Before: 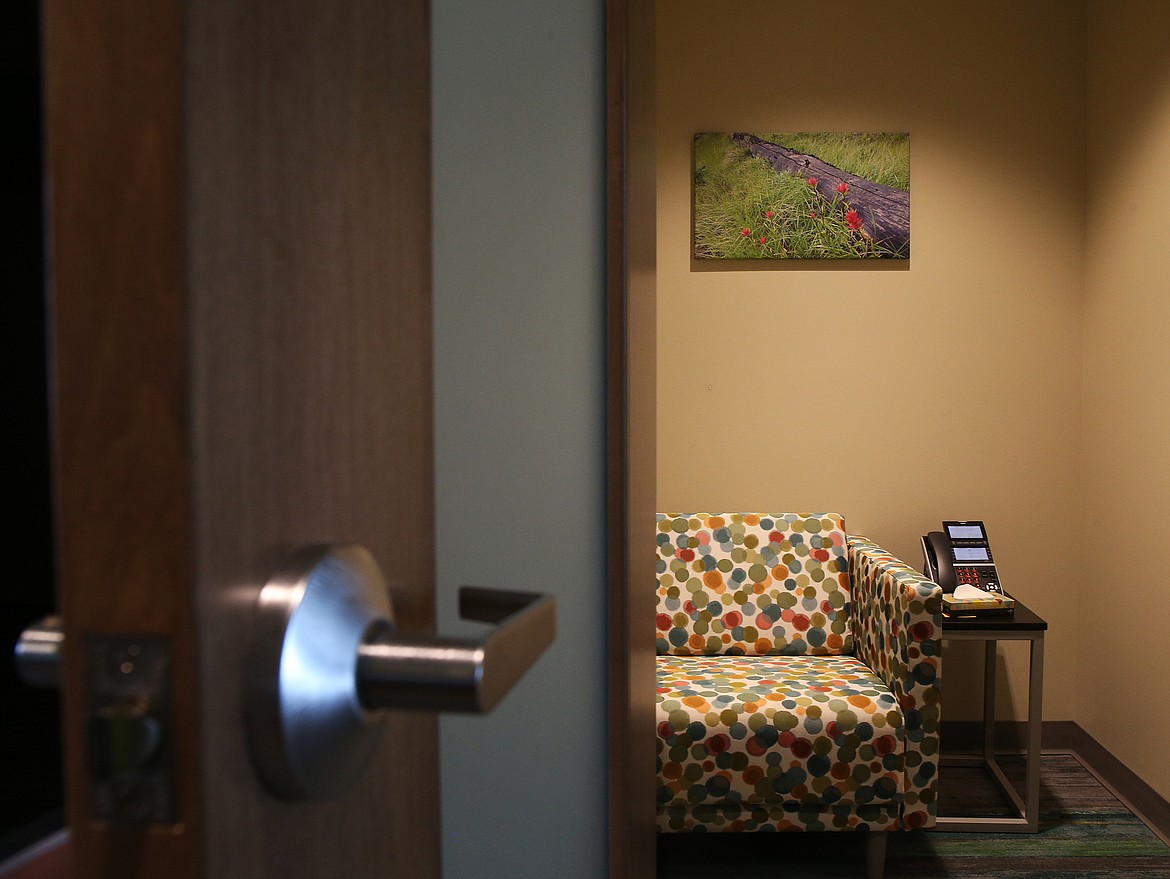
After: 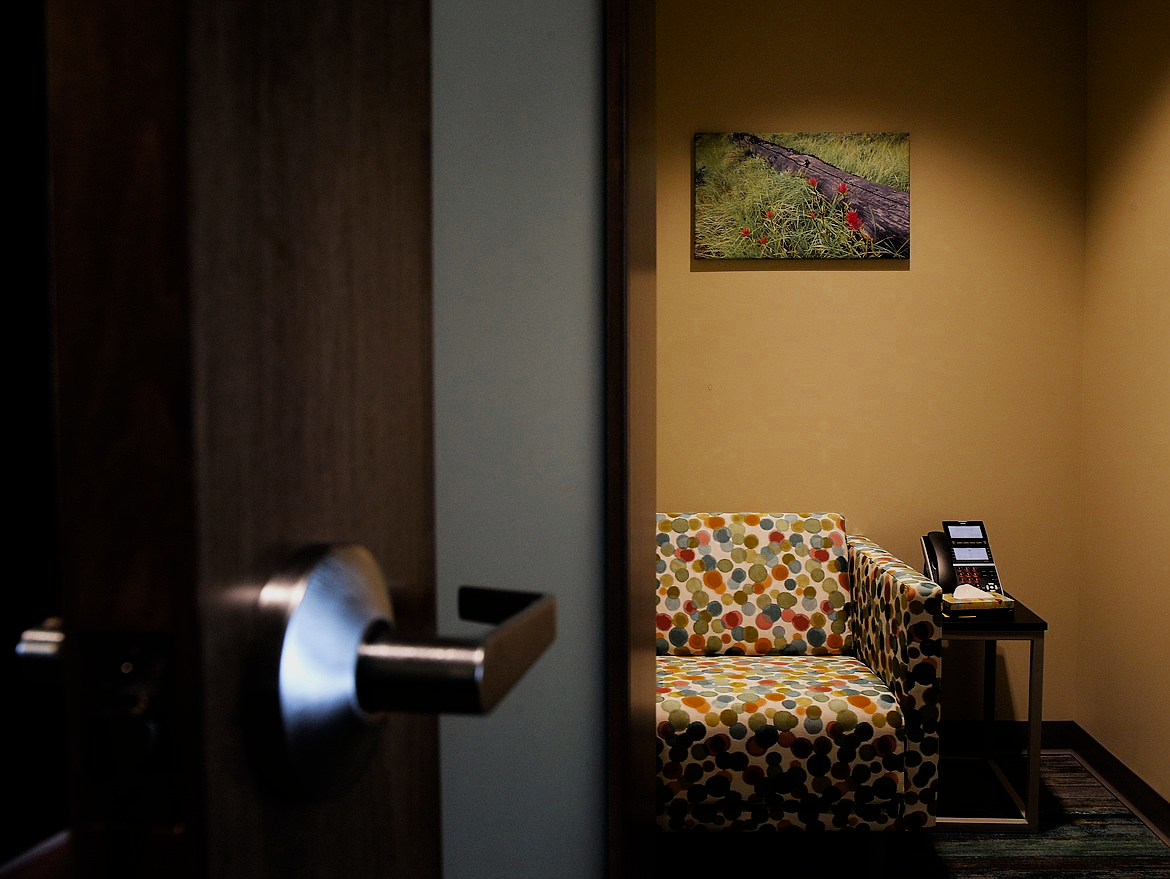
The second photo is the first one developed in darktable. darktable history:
filmic rgb: black relative exposure -5 EV, white relative exposure 3.5 EV, hardness 3.19, contrast 1.3, highlights saturation mix -50%
color zones: curves: ch0 [(0.11, 0.396) (0.195, 0.36) (0.25, 0.5) (0.303, 0.412) (0.357, 0.544) (0.75, 0.5) (0.967, 0.328)]; ch1 [(0, 0.468) (0.112, 0.512) (0.202, 0.6) (0.25, 0.5) (0.307, 0.352) (0.357, 0.544) (0.75, 0.5) (0.963, 0.524)]
